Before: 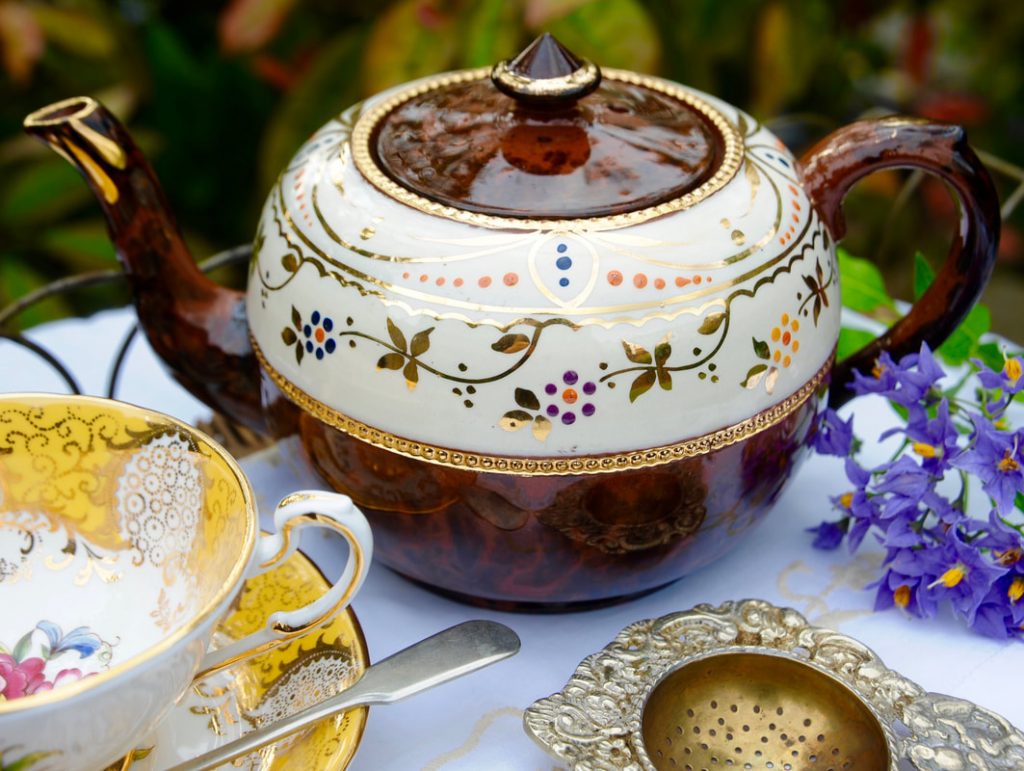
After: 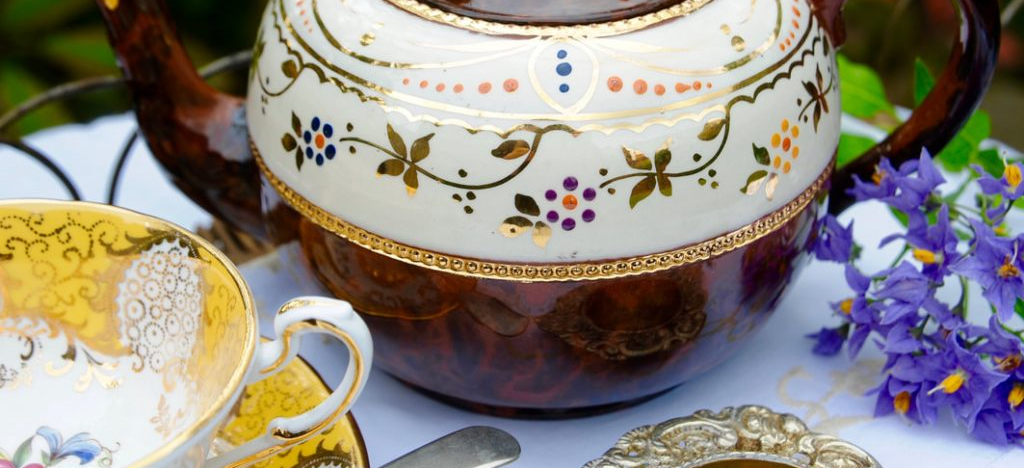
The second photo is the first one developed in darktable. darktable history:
crop and rotate: top 25.357%, bottom 13.942%
